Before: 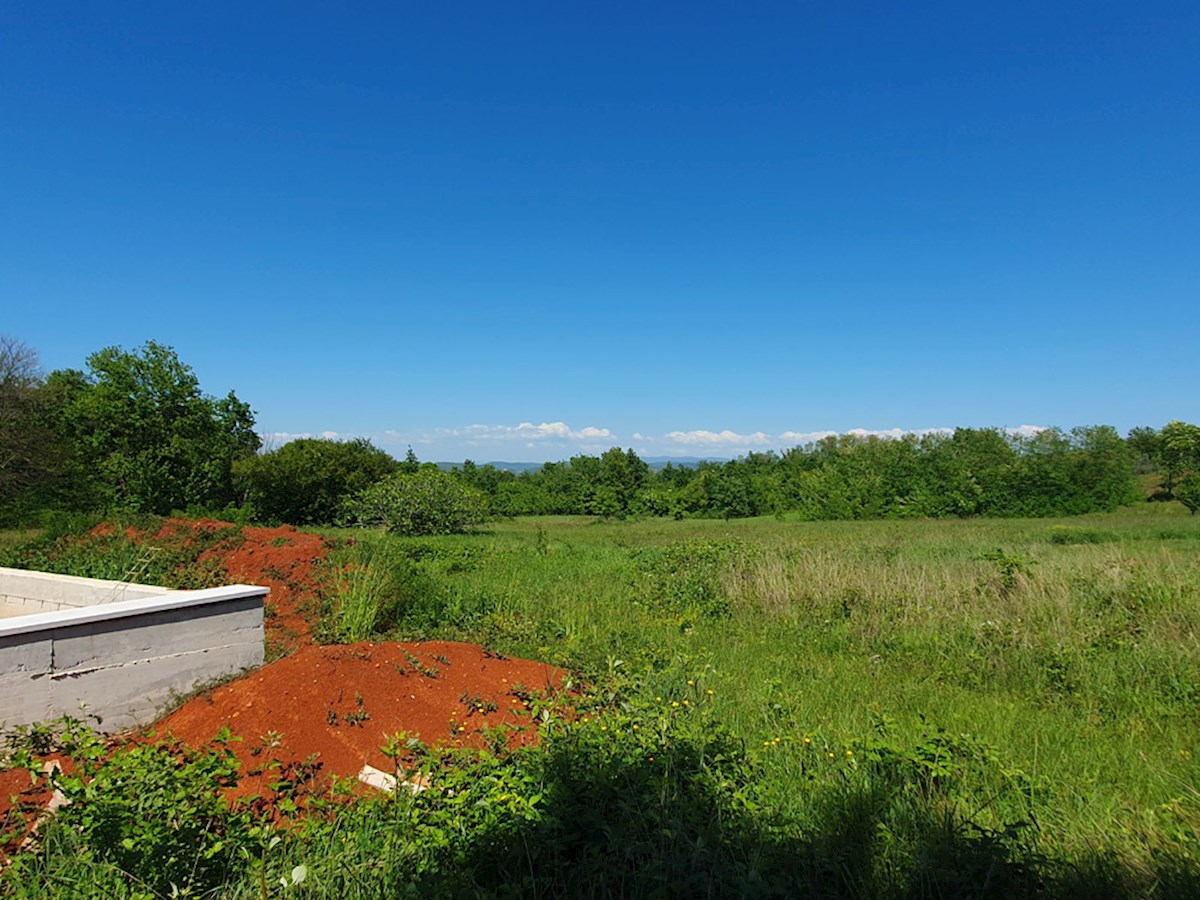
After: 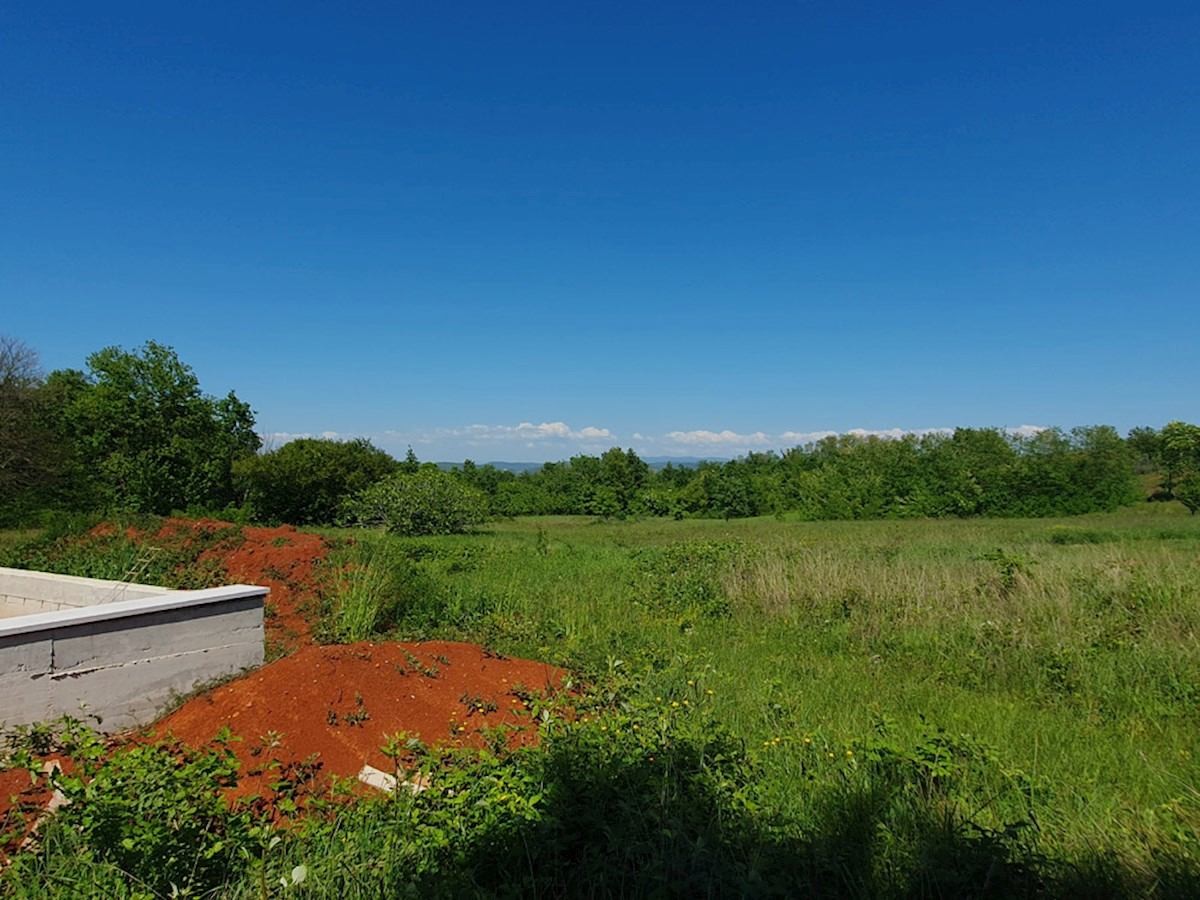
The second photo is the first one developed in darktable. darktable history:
exposure: exposure -0.353 EV, compensate exposure bias true, compensate highlight preservation false
